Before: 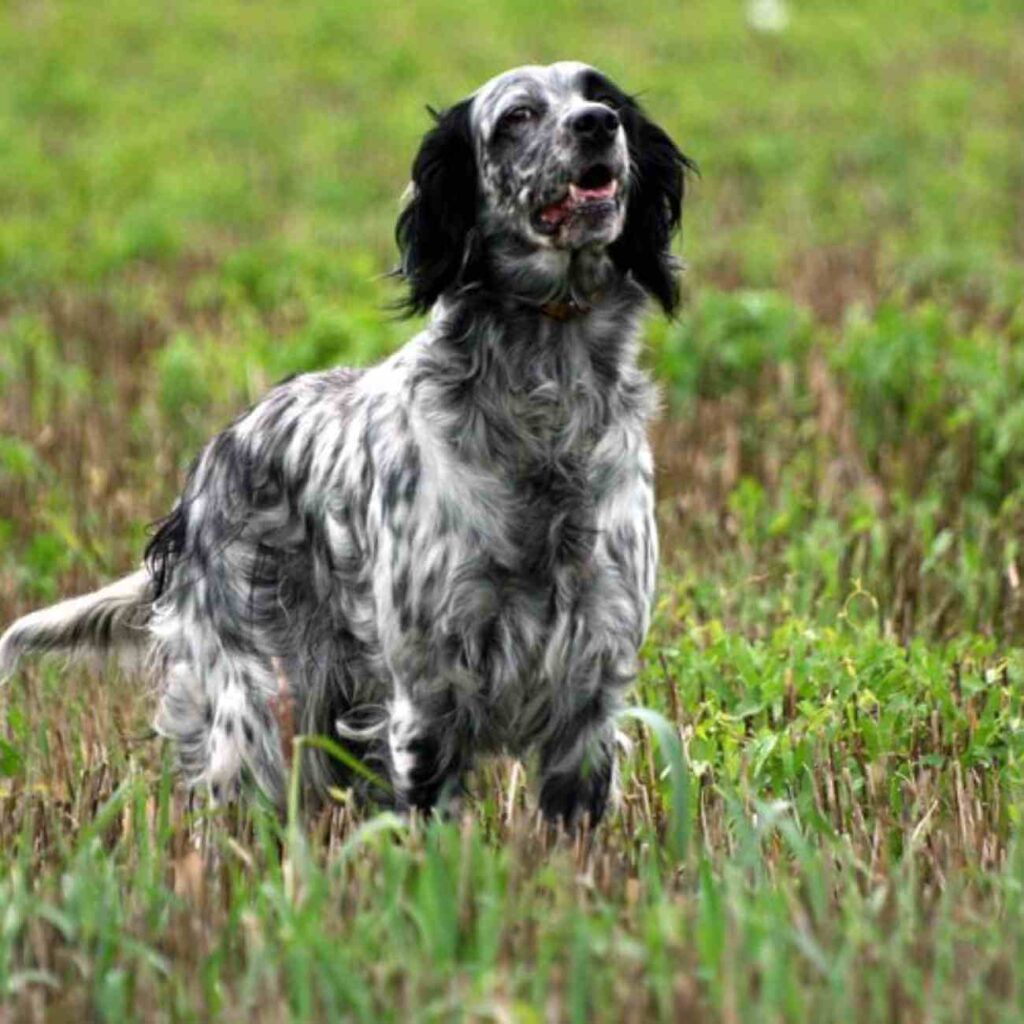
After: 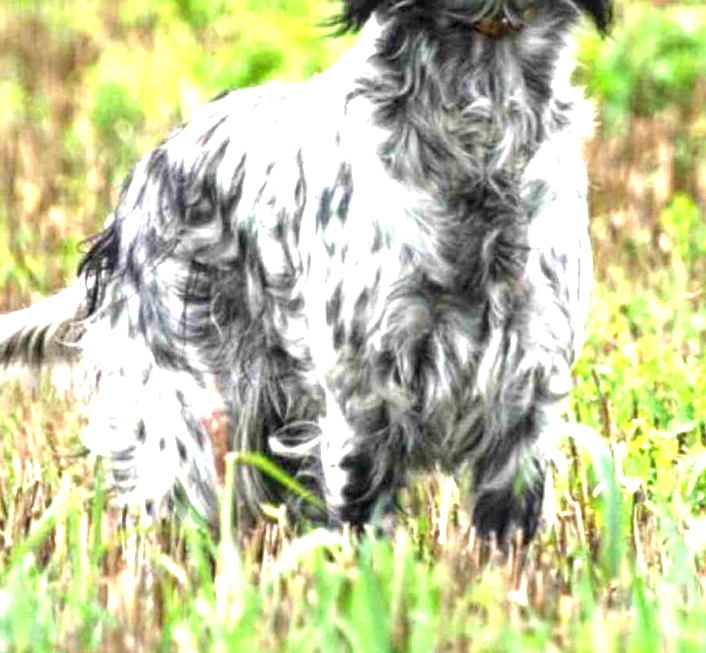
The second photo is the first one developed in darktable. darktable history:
exposure: black level correction 0, exposure 1.704 EV, compensate exposure bias true, compensate highlight preservation false
local contrast: on, module defaults
crop: left 6.614%, top 27.684%, right 24.348%, bottom 8.462%
